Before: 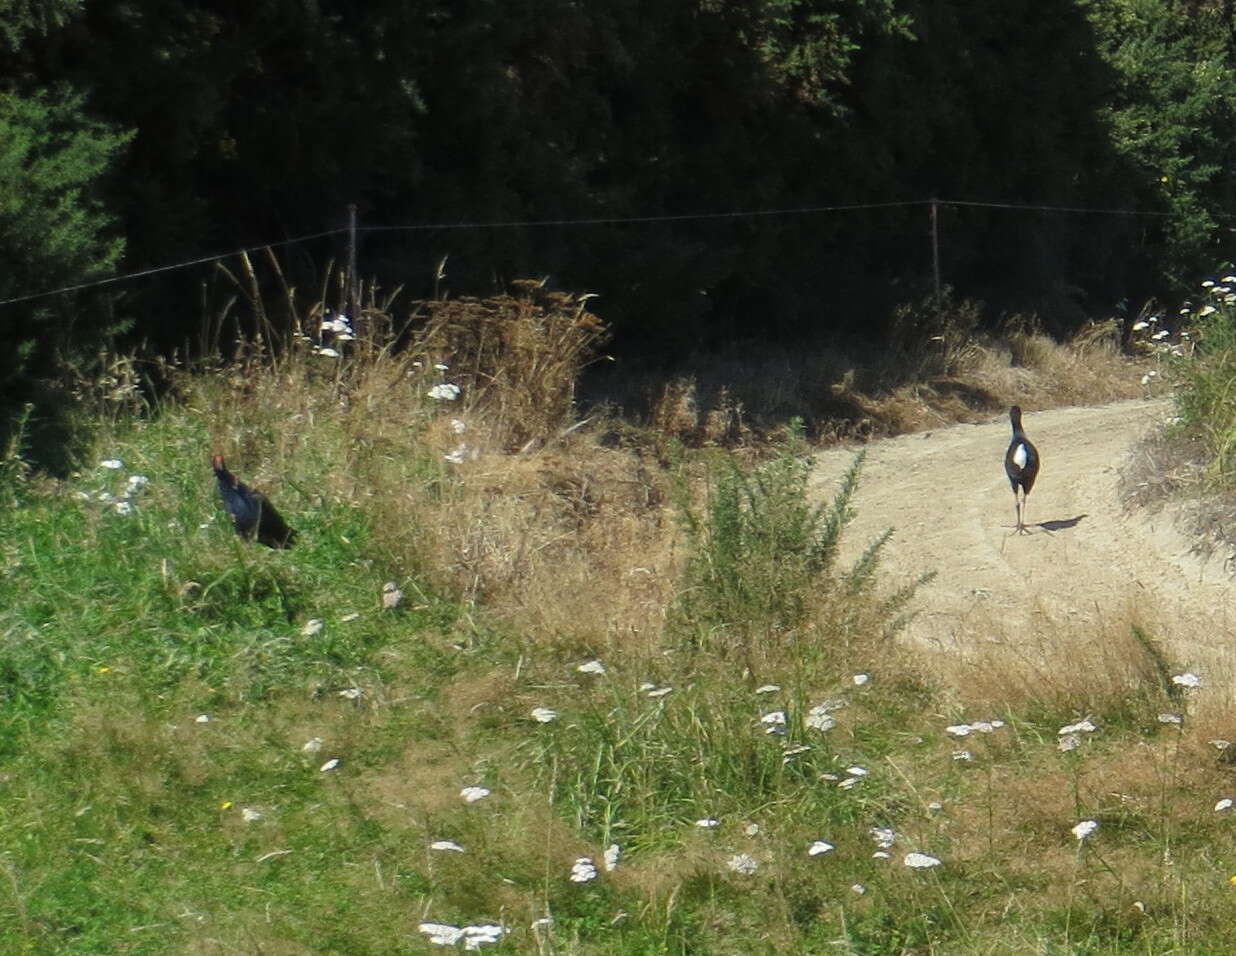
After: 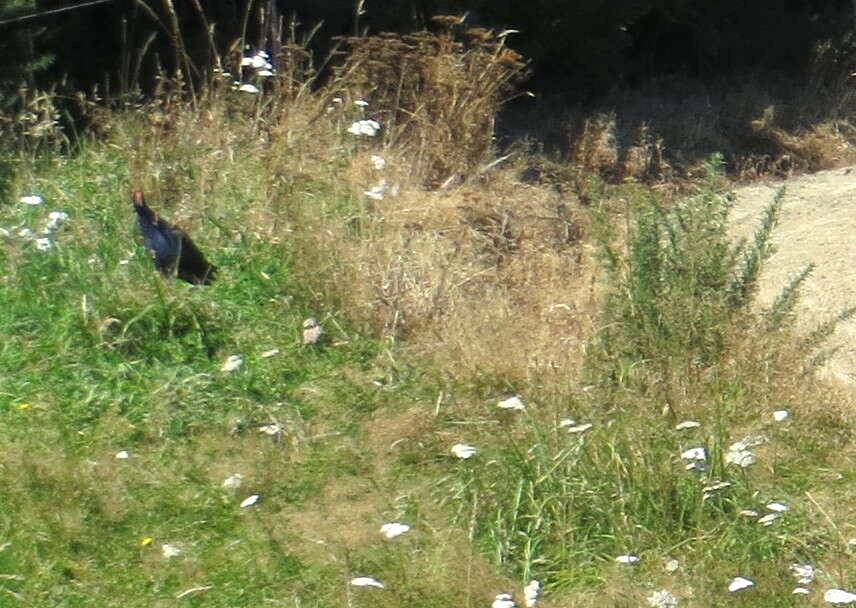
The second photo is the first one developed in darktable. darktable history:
crop: left 6.488%, top 27.668%, right 24.183%, bottom 8.656%
exposure: black level correction 0.001, exposure 0.5 EV, compensate exposure bias true, compensate highlight preservation false
